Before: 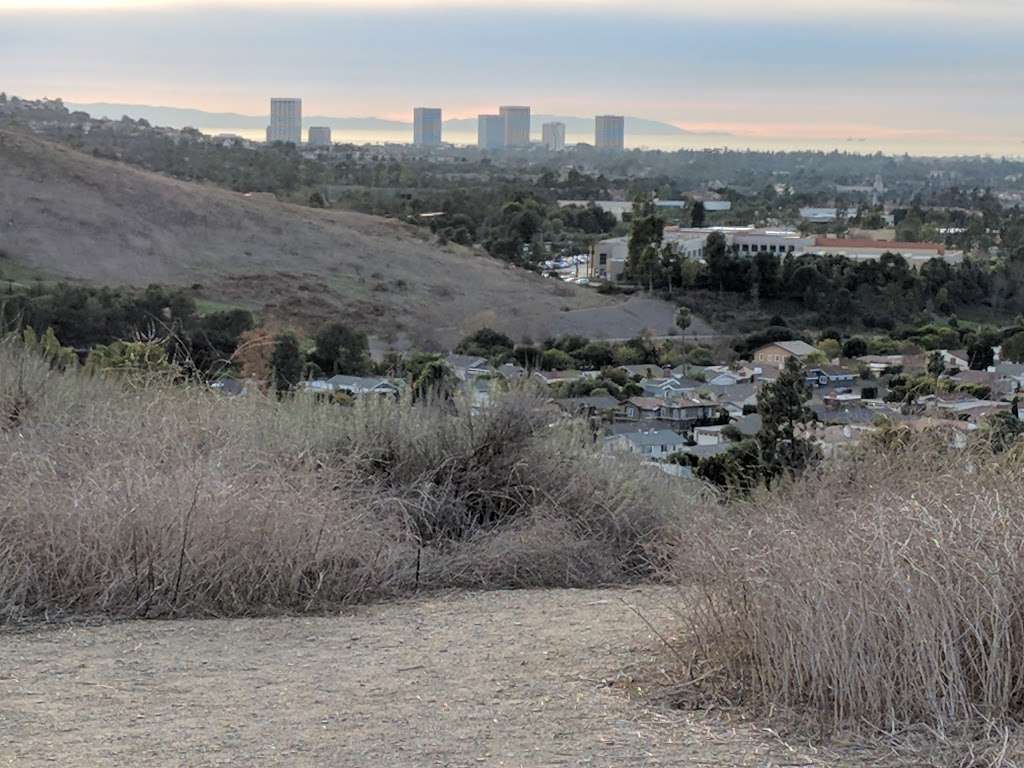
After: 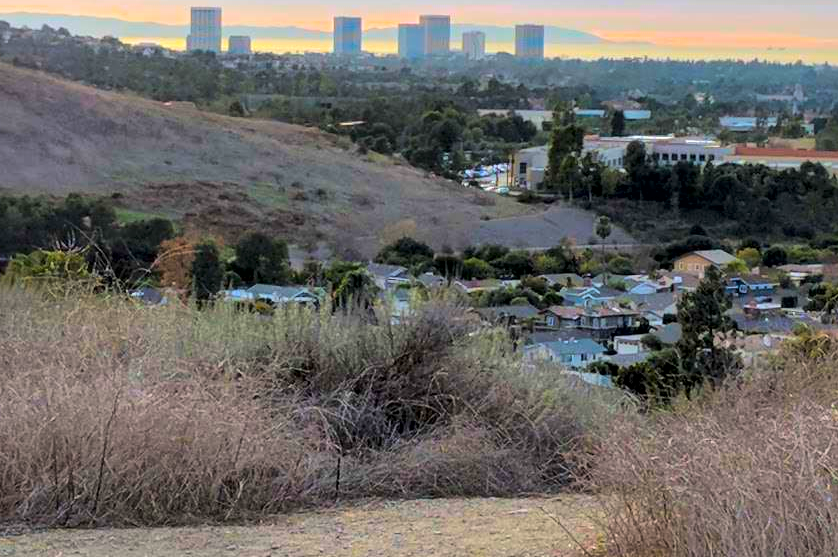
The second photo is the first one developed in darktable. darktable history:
local contrast: mode bilateral grid, contrast 19, coarseness 100, detail 150%, midtone range 0.2
crop: left 7.875%, top 11.925%, right 10.212%, bottom 15.437%
color balance rgb: linear chroma grading › highlights 99.142%, linear chroma grading › global chroma 23.534%, perceptual saturation grading › global saturation 29.958%
